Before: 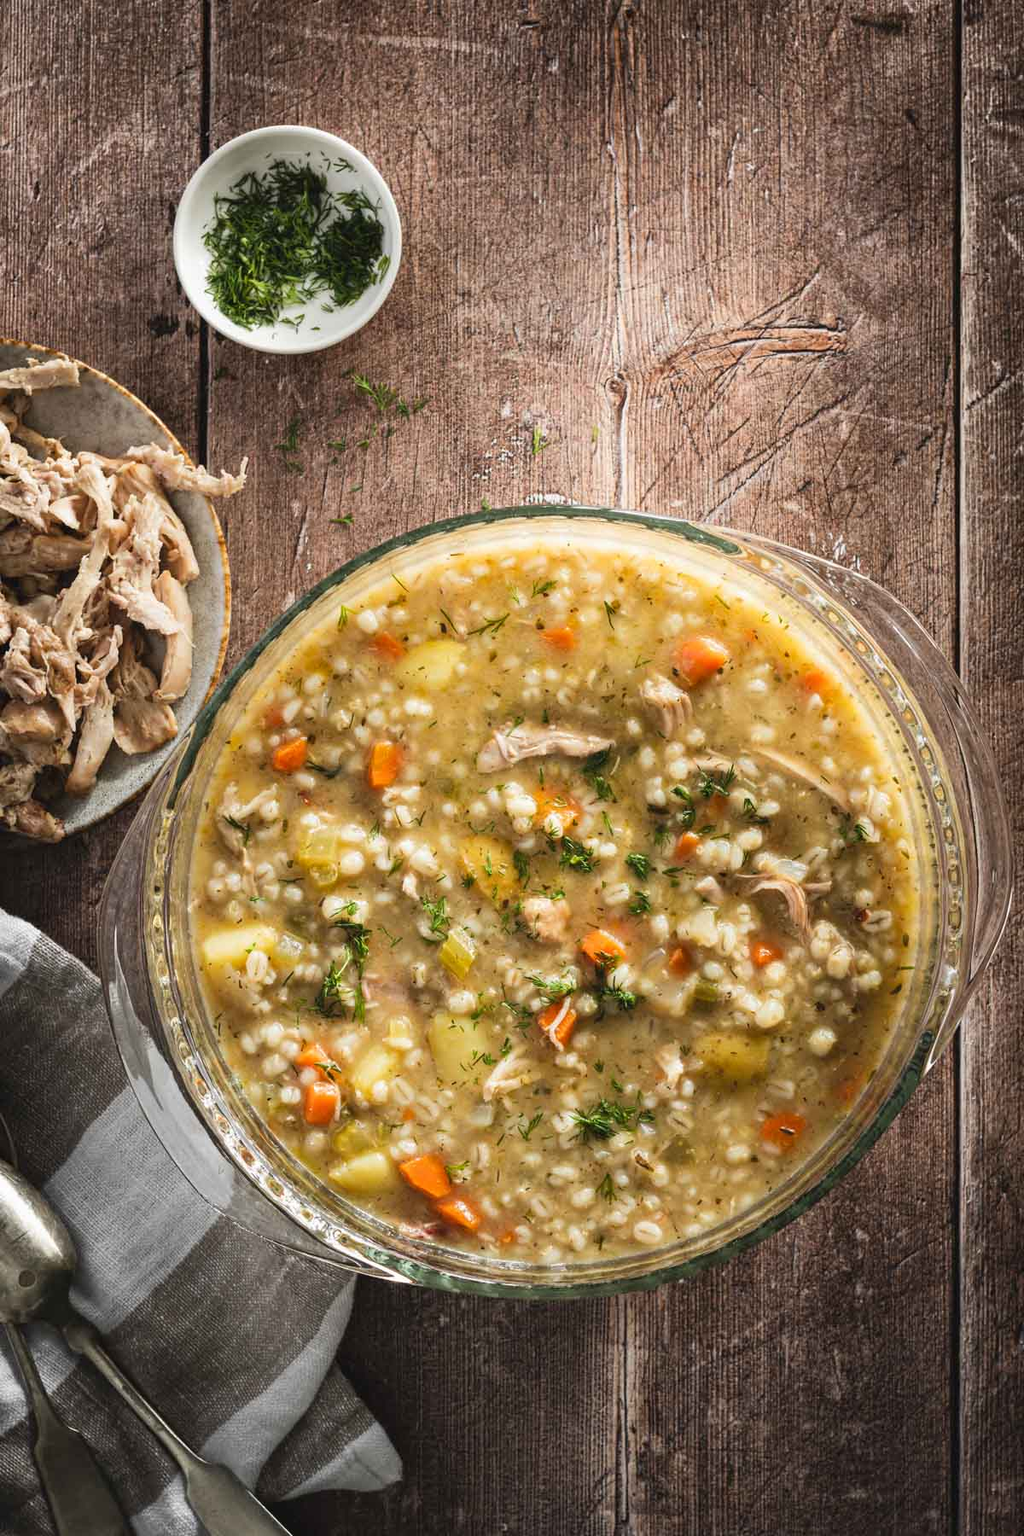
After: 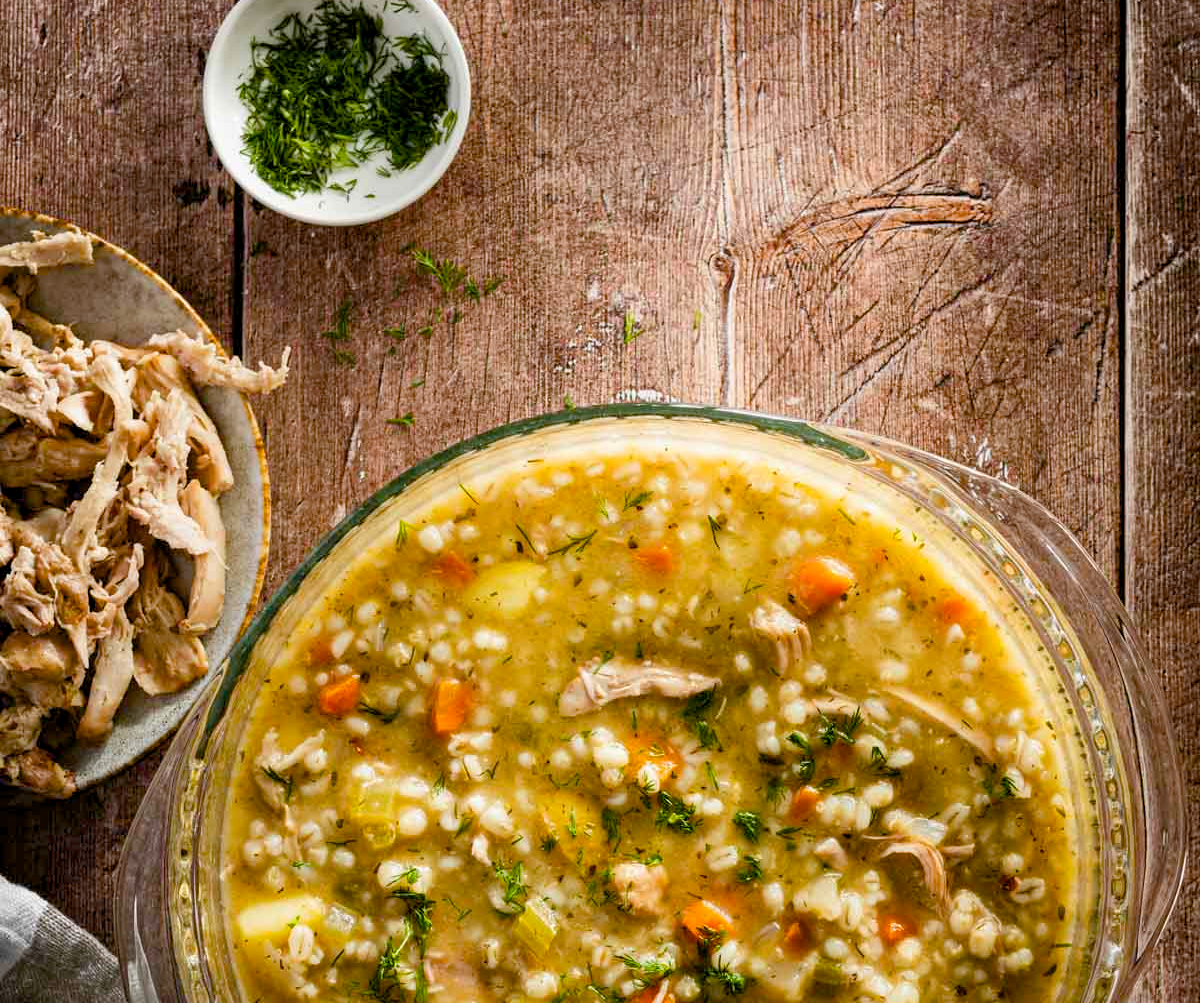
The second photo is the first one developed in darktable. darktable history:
crop and rotate: top 10.518%, bottom 33.718%
color balance rgb: global offset › luminance -0.866%, perceptual saturation grading › global saturation 35.162%, perceptual saturation grading › highlights -29.923%, perceptual saturation grading › shadows 35.648%, global vibrance 19.366%
